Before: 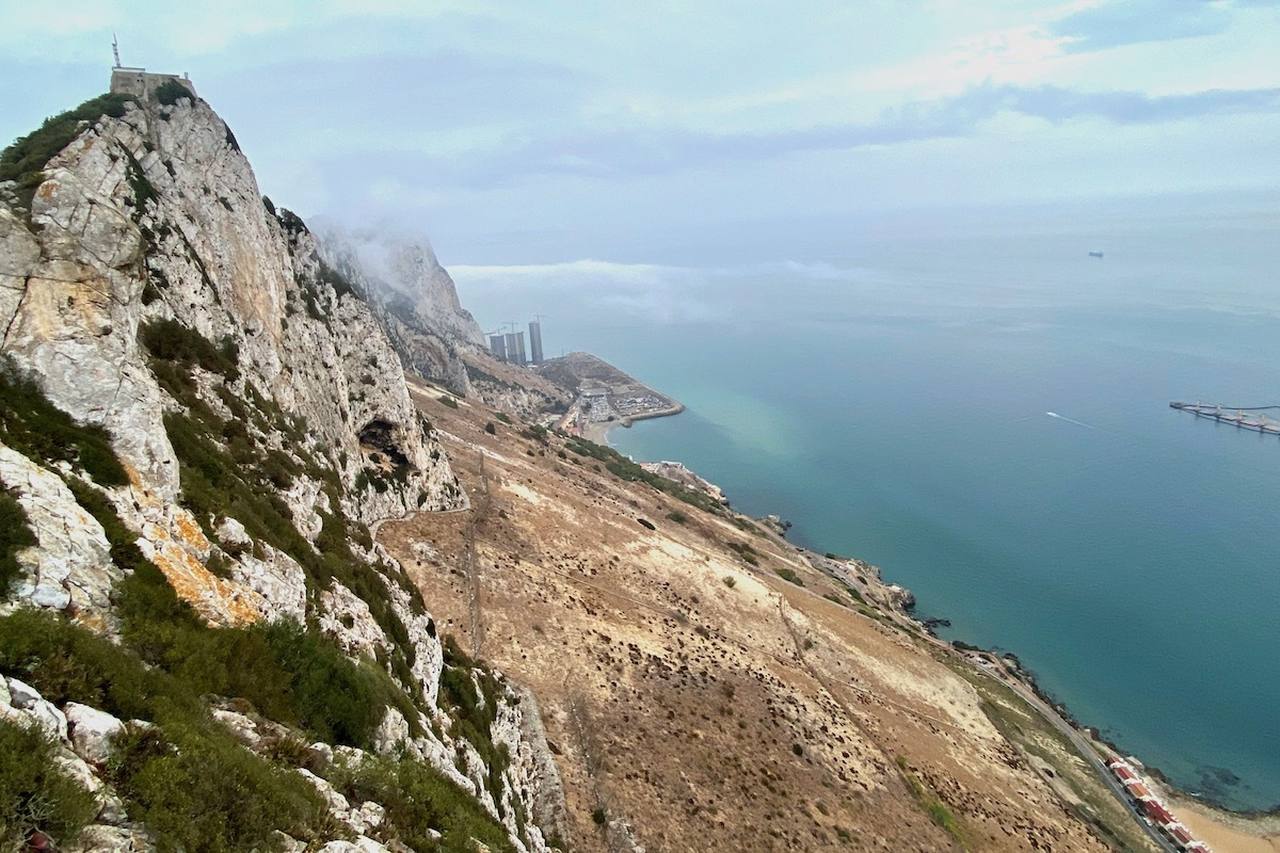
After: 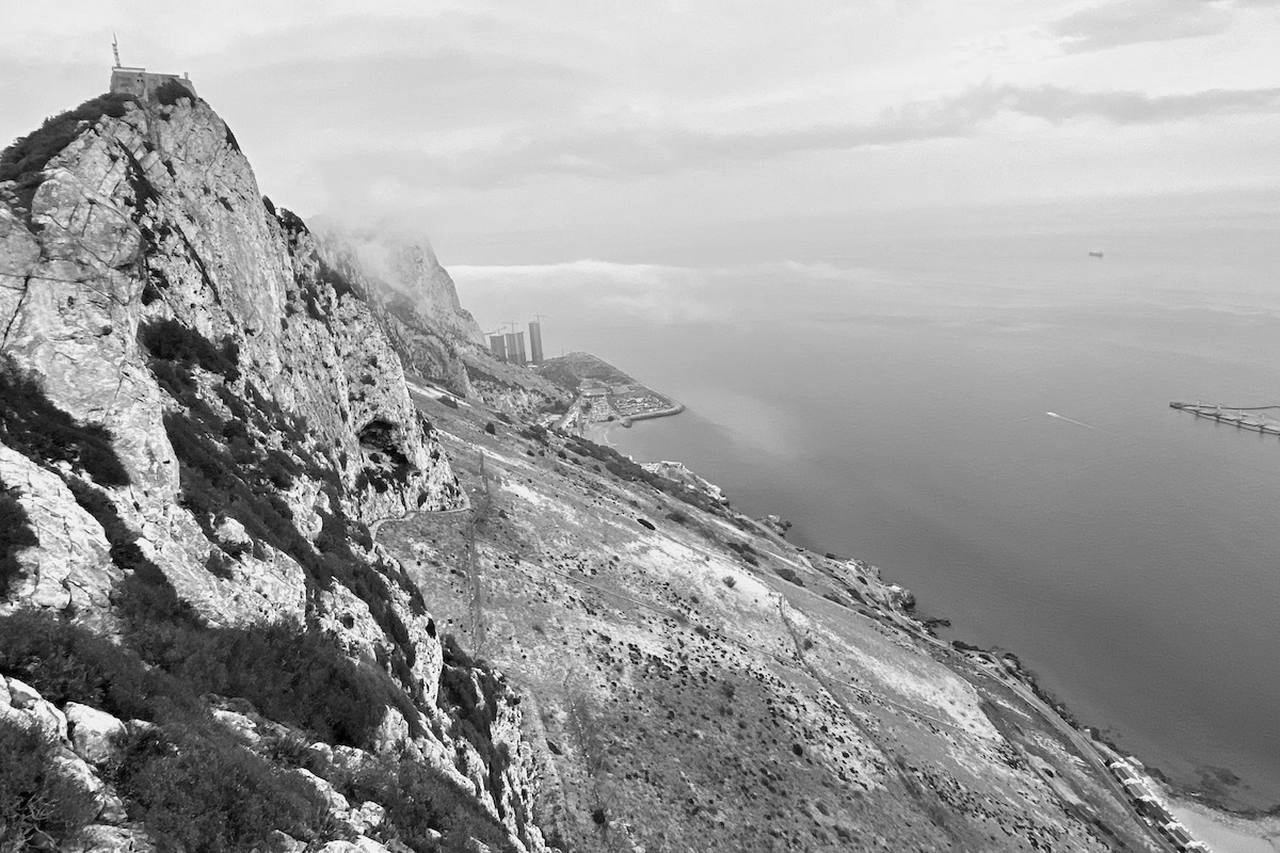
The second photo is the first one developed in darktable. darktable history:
exposure: exposure 0.127 EV, compensate highlight preservation false
monochrome: on, module defaults
